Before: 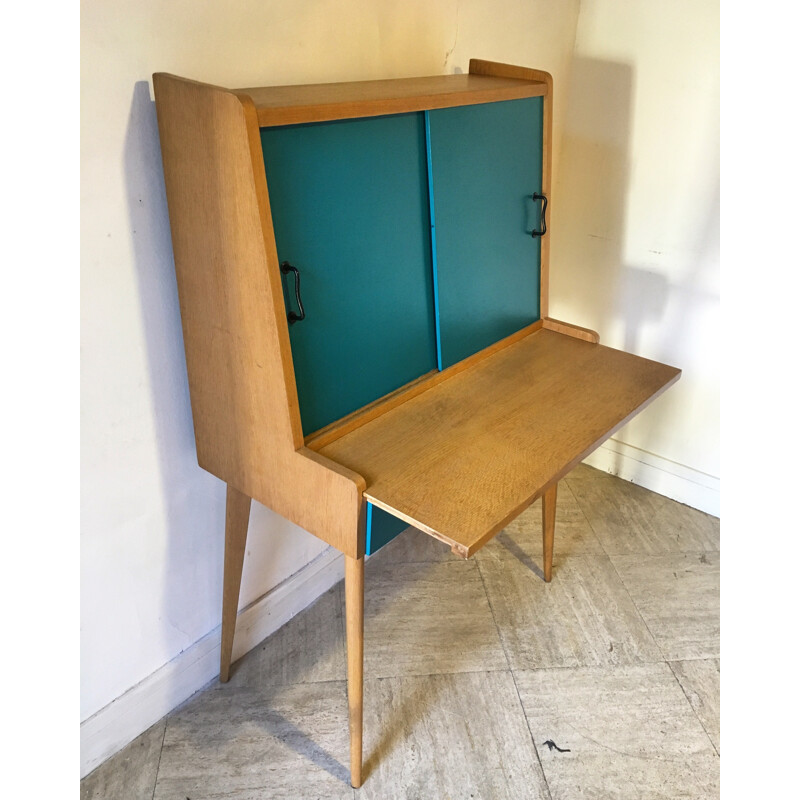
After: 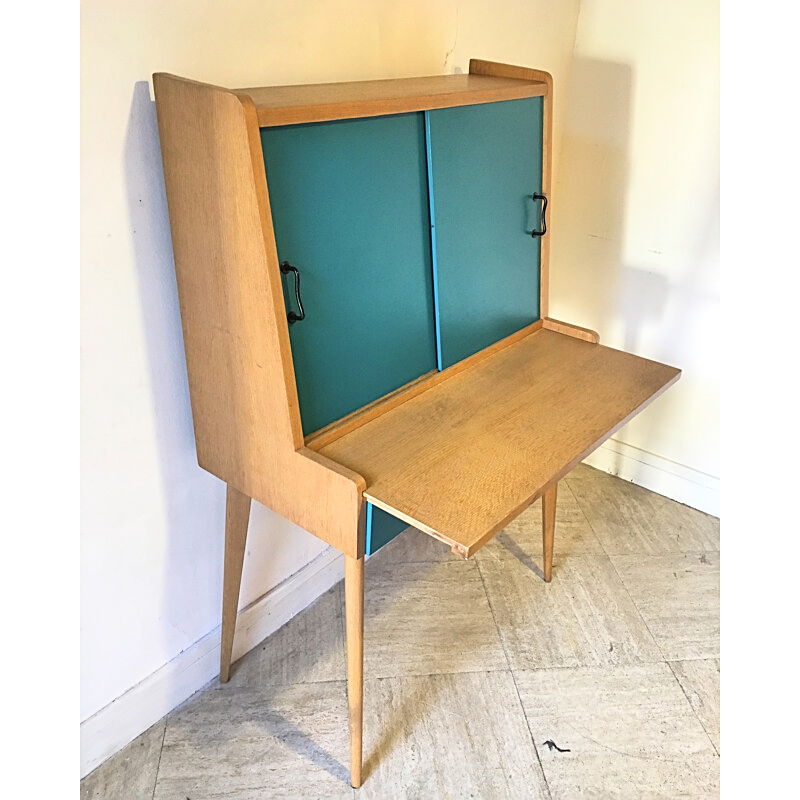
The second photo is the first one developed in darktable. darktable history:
contrast brightness saturation: contrast 0.144, brightness 0.221
sharpen: on, module defaults
